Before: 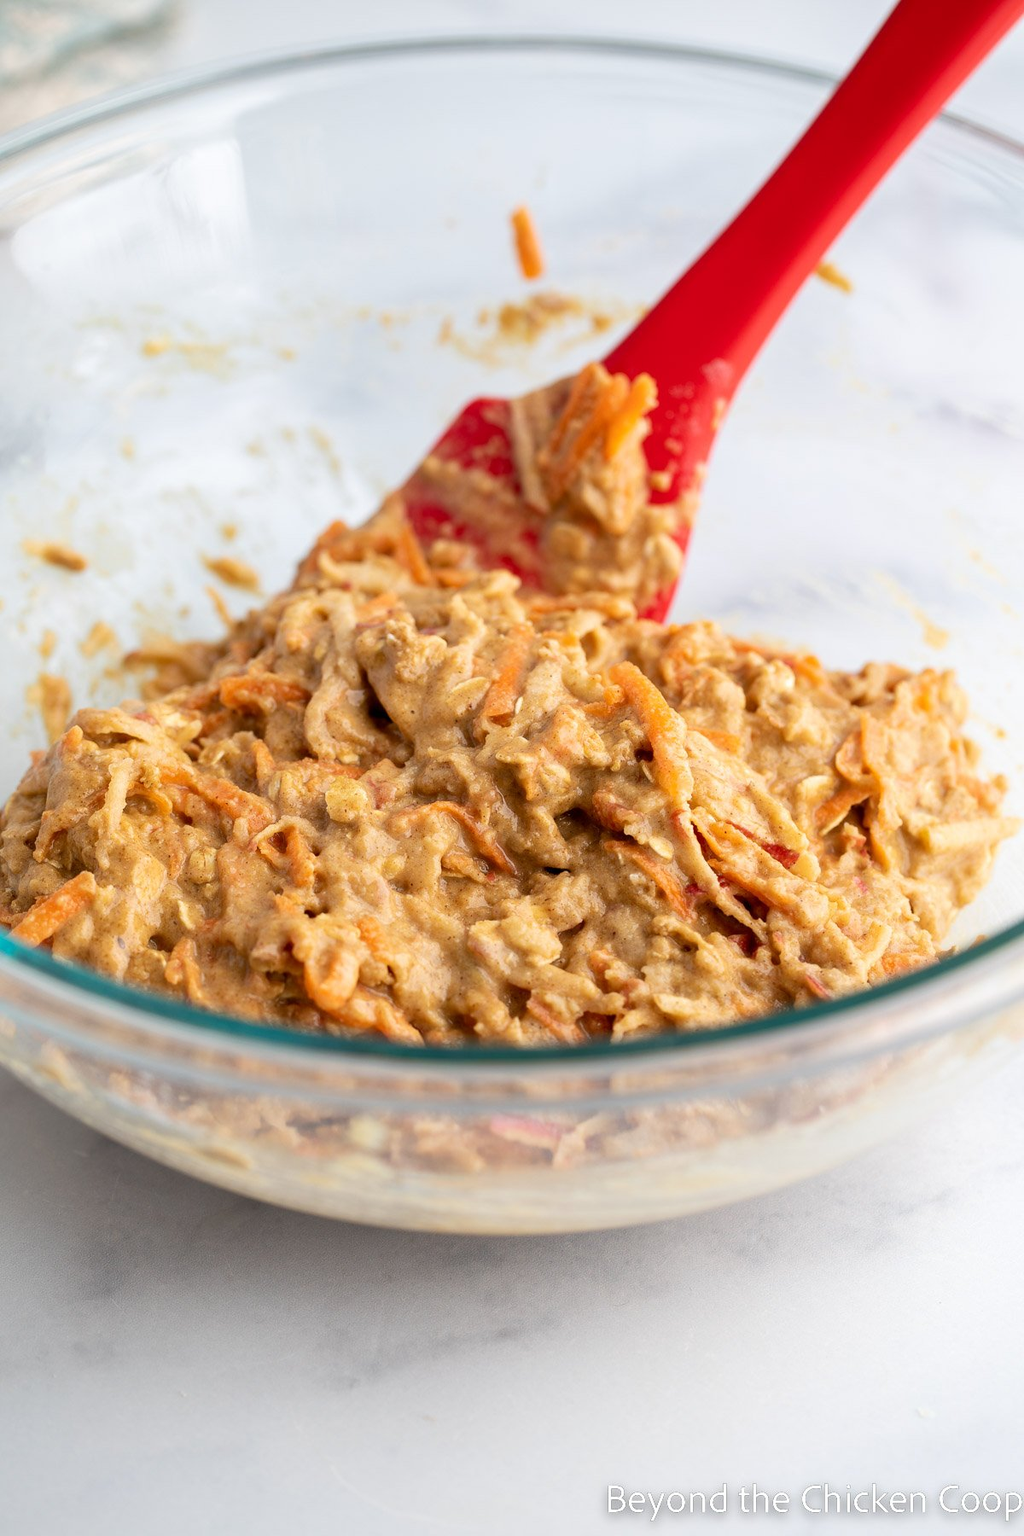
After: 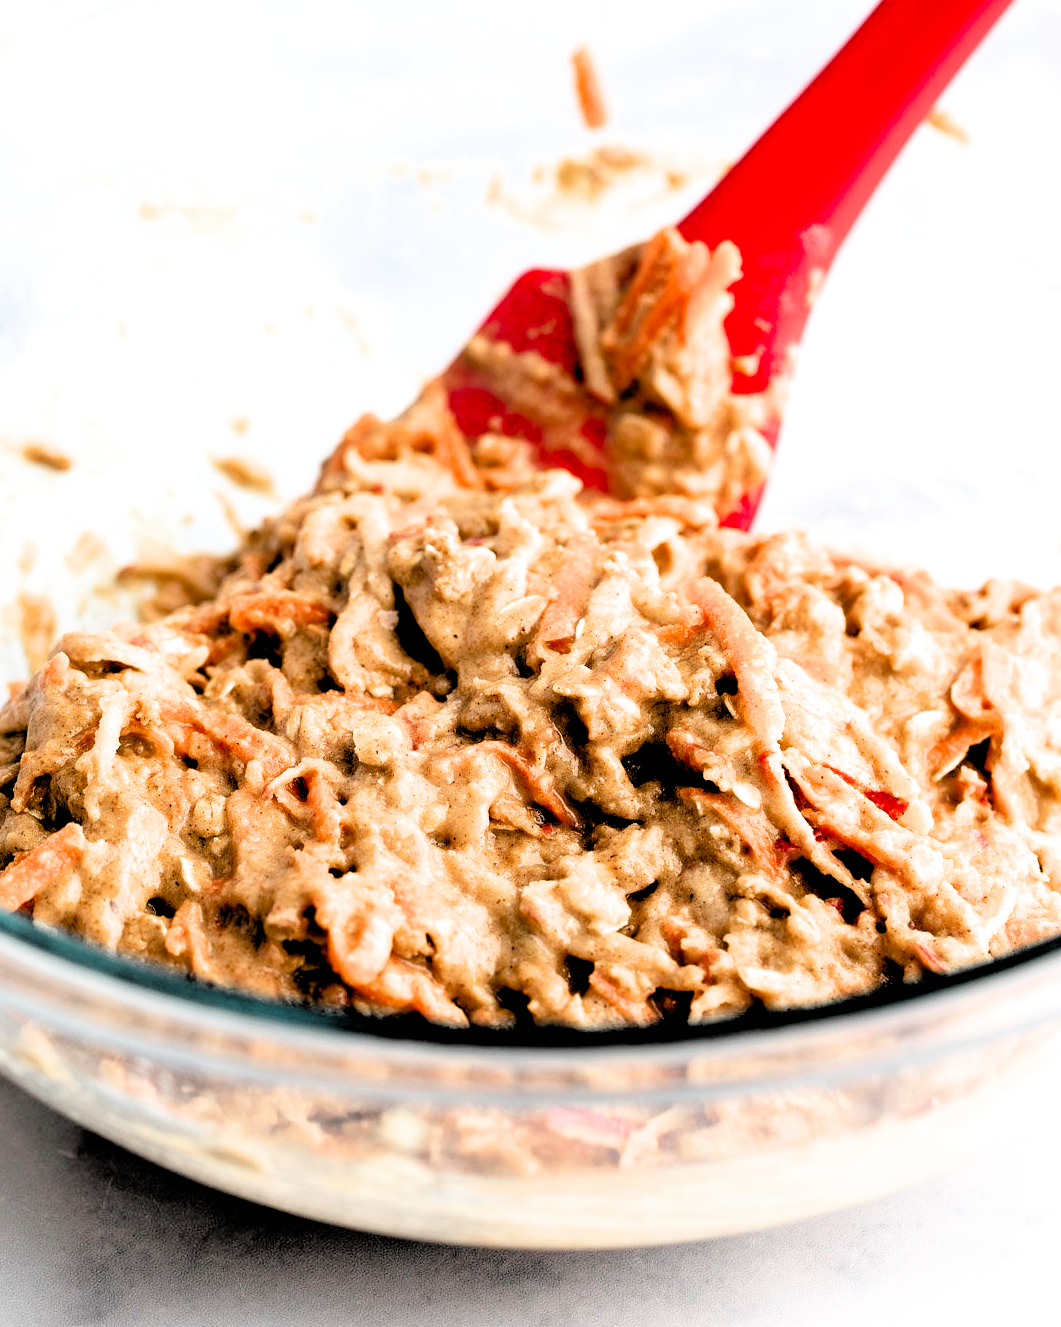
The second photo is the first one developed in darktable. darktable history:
color zones: curves: ch1 [(0, 0.679) (0.143, 0.647) (0.286, 0.261) (0.378, -0.011) (0.571, 0.396) (0.714, 0.399) (0.857, 0.406) (1, 0.679)]
filmic rgb: black relative exposure -1.03 EV, white relative exposure 2.08 EV, hardness 1.56, contrast 2.244
exposure: black level correction 0.012, compensate highlight preservation false
crop and rotate: left 2.344%, top 11.01%, right 9.216%, bottom 15.265%
